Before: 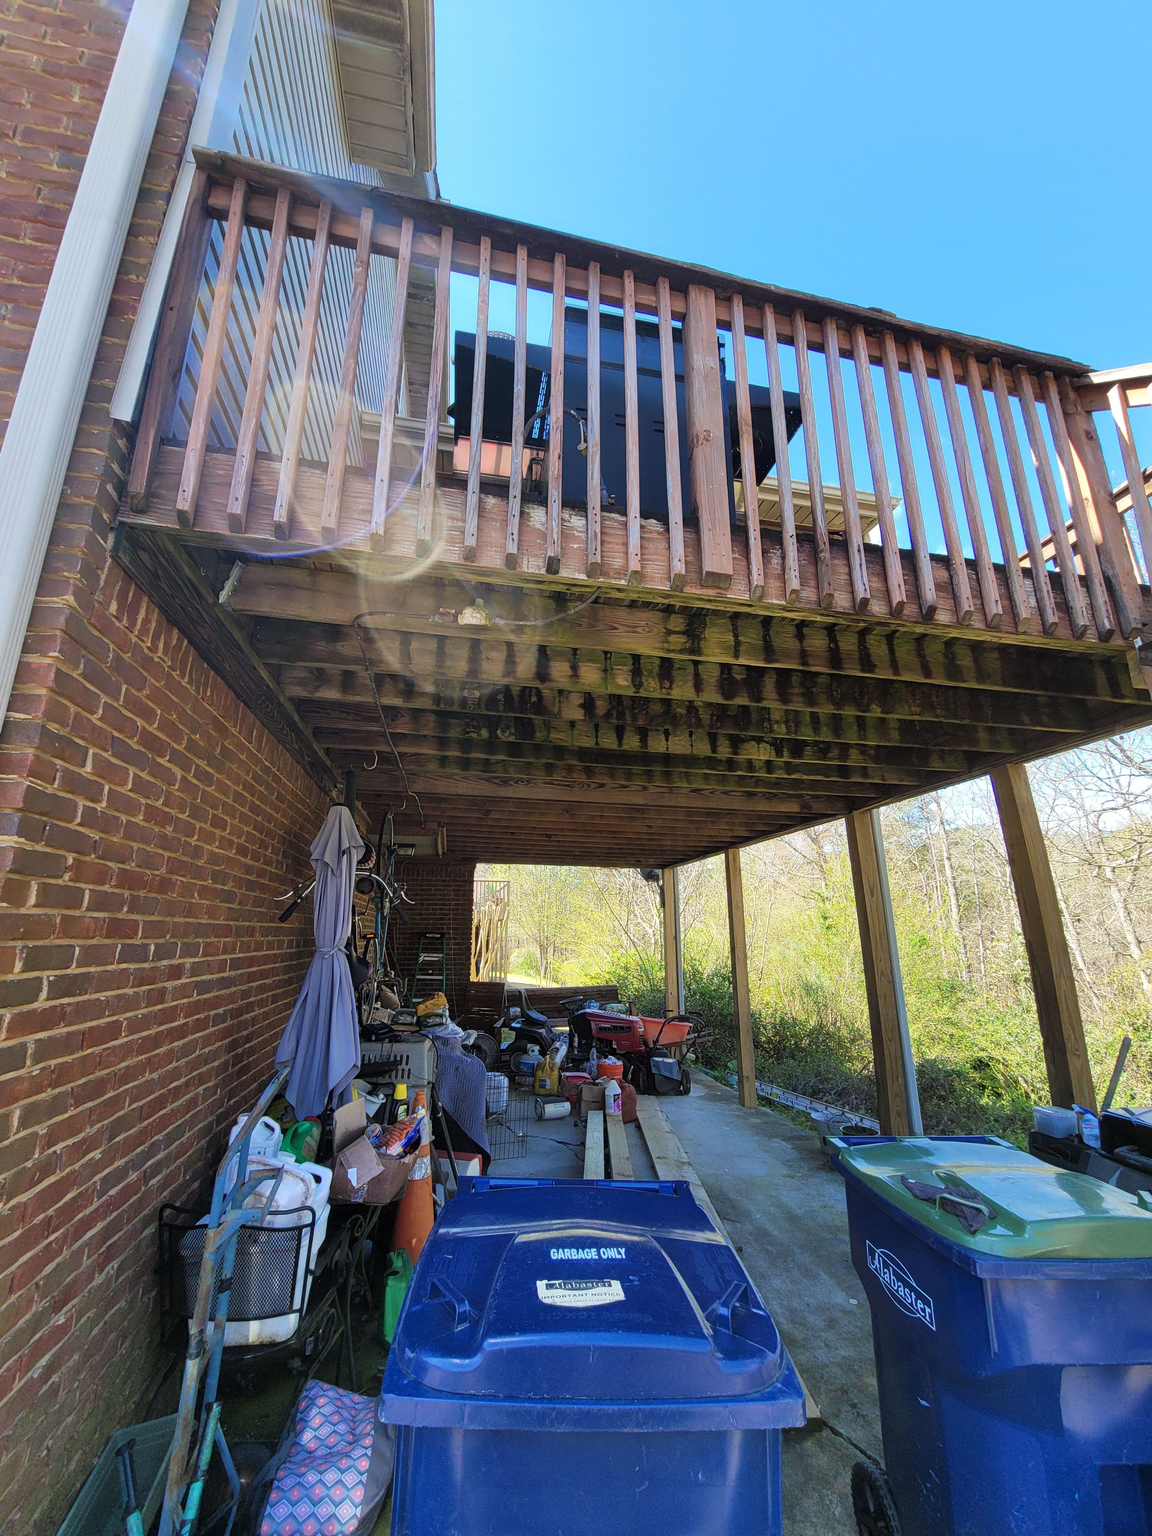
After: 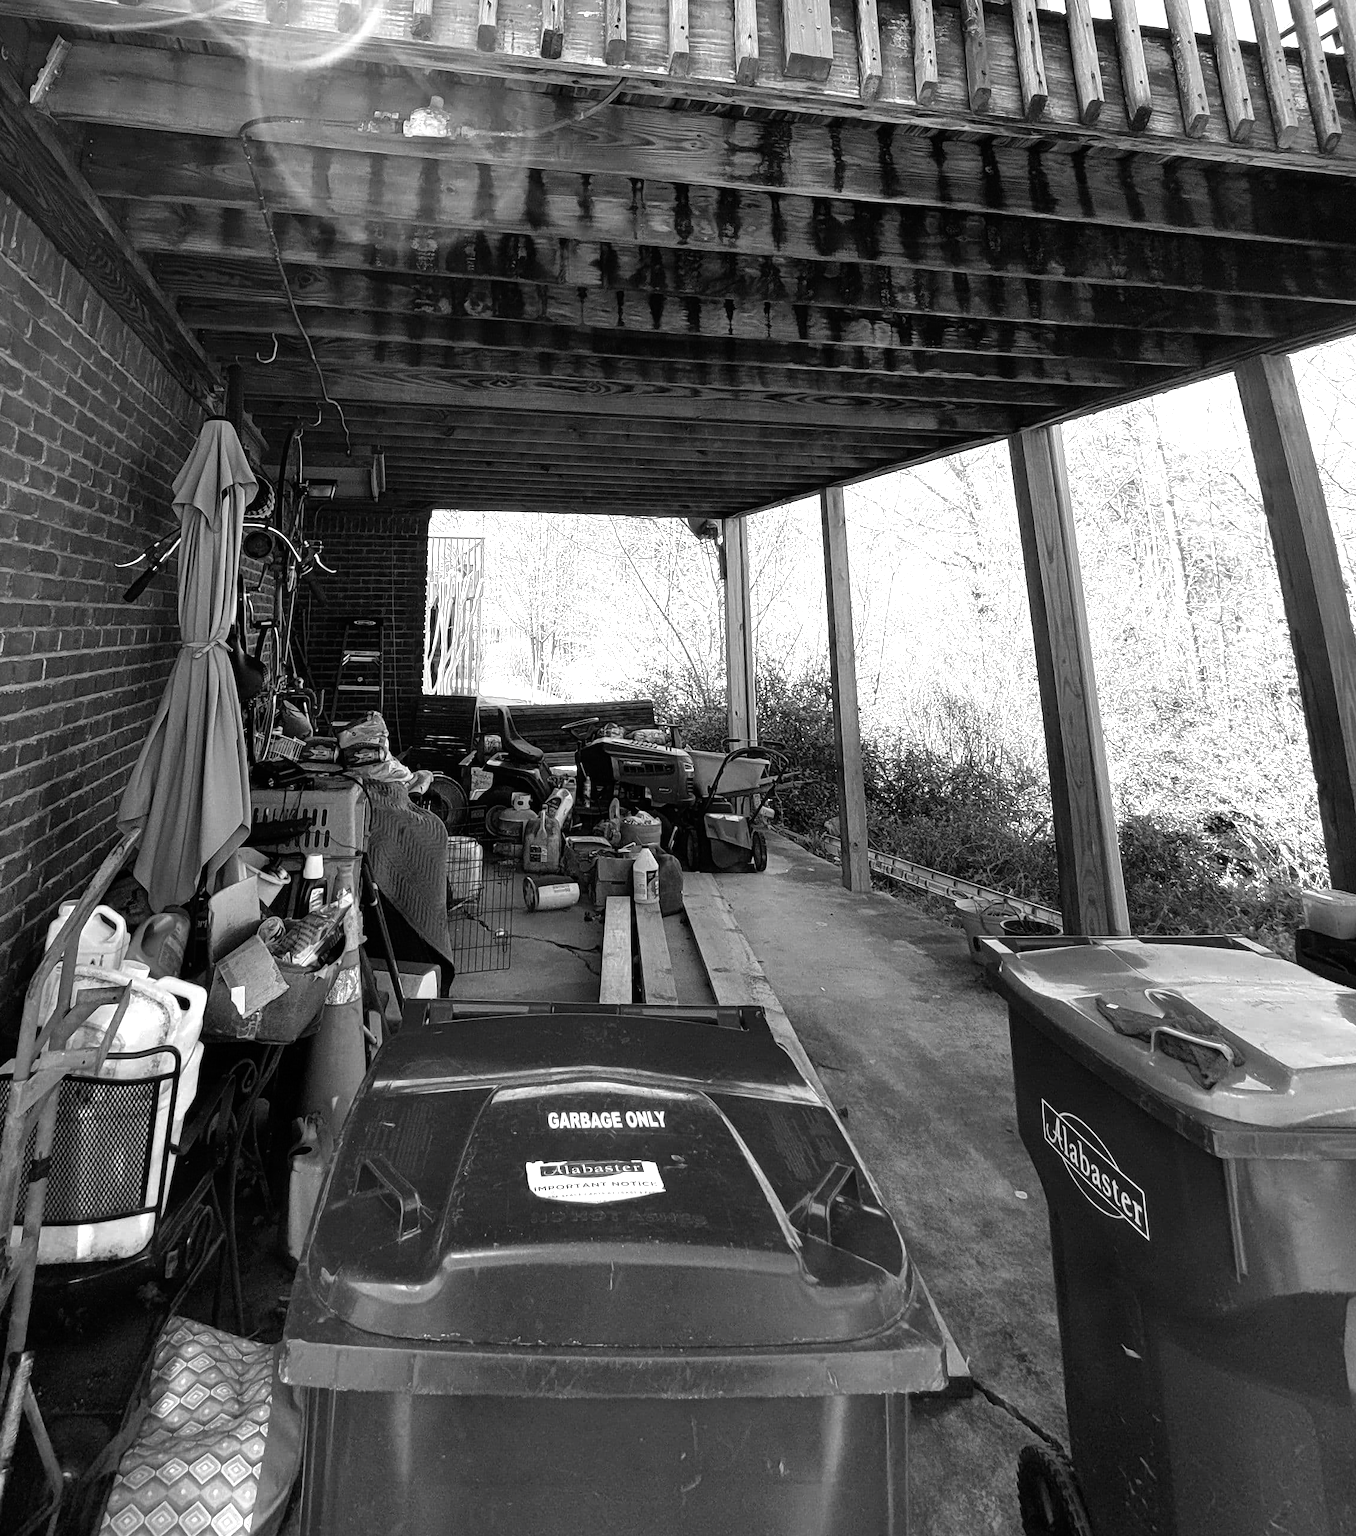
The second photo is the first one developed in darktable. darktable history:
crop and rotate: left 17.39%, top 34.983%, right 7.248%, bottom 1.016%
tone equalizer: -8 EV -0.419 EV, -7 EV -0.356 EV, -6 EV -0.371 EV, -5 EV -0.229 EV, -3 EV 0.249 EV, -2 EV 0.307 EV, -1 EV 0.409 EV, +0 EV 0.389 EV
color balance rgb: perceptual saturation grading › global saturation 0.617%, global vibrance 24.993%, contrast 20.115%
contrast brightness saturation: saturation -0.995
